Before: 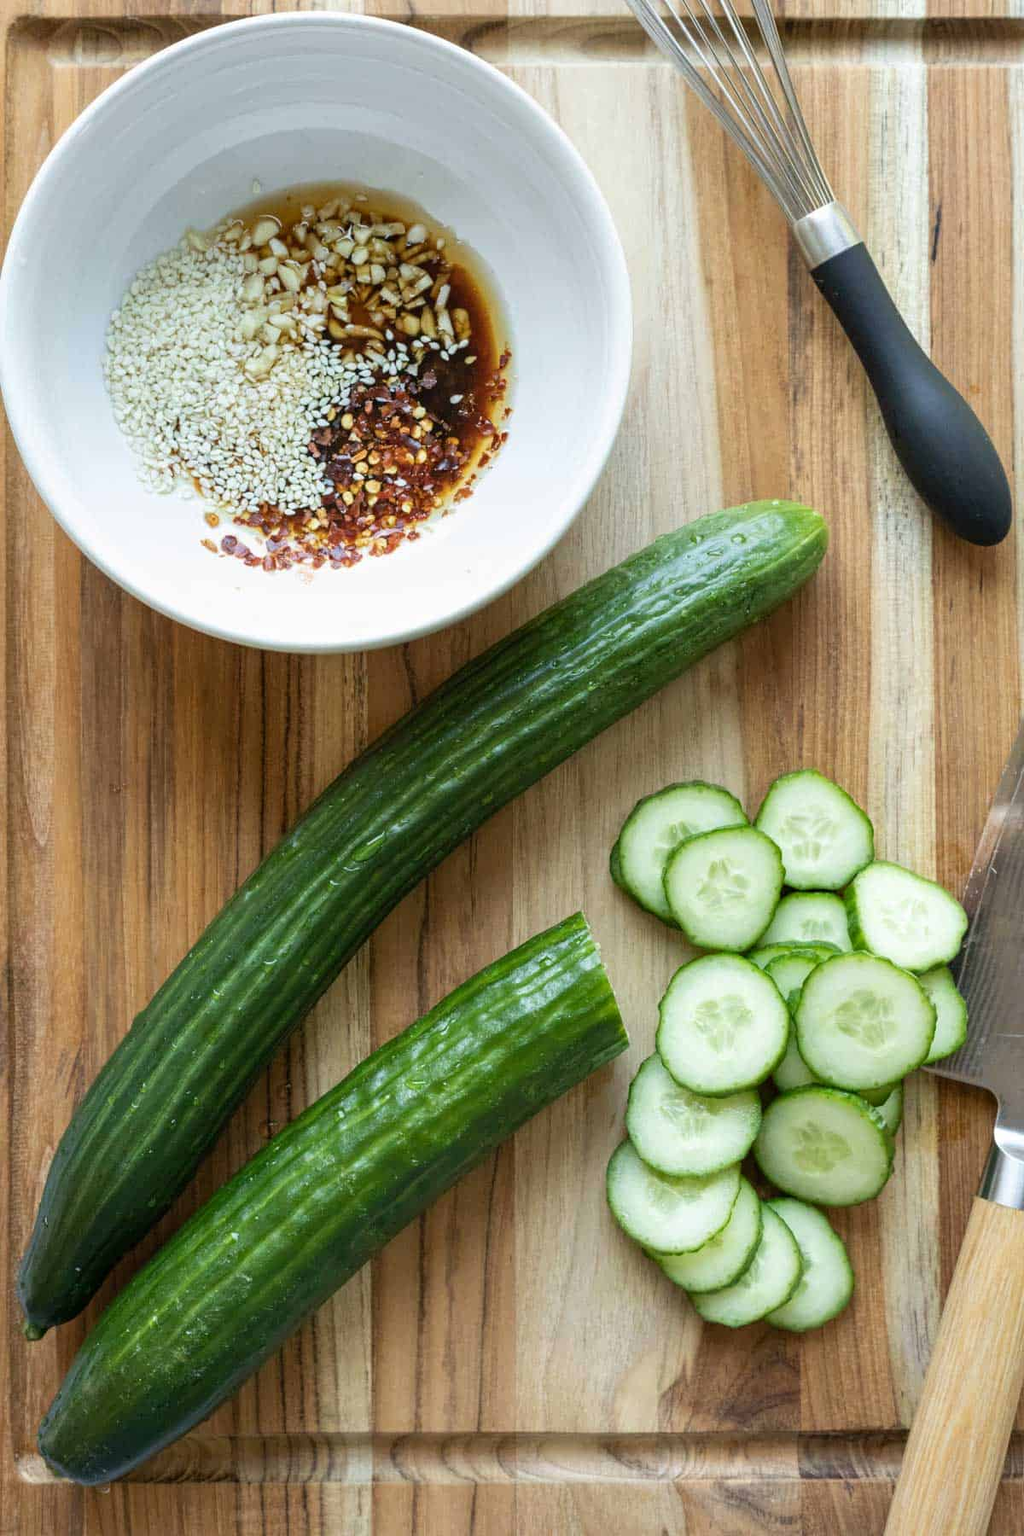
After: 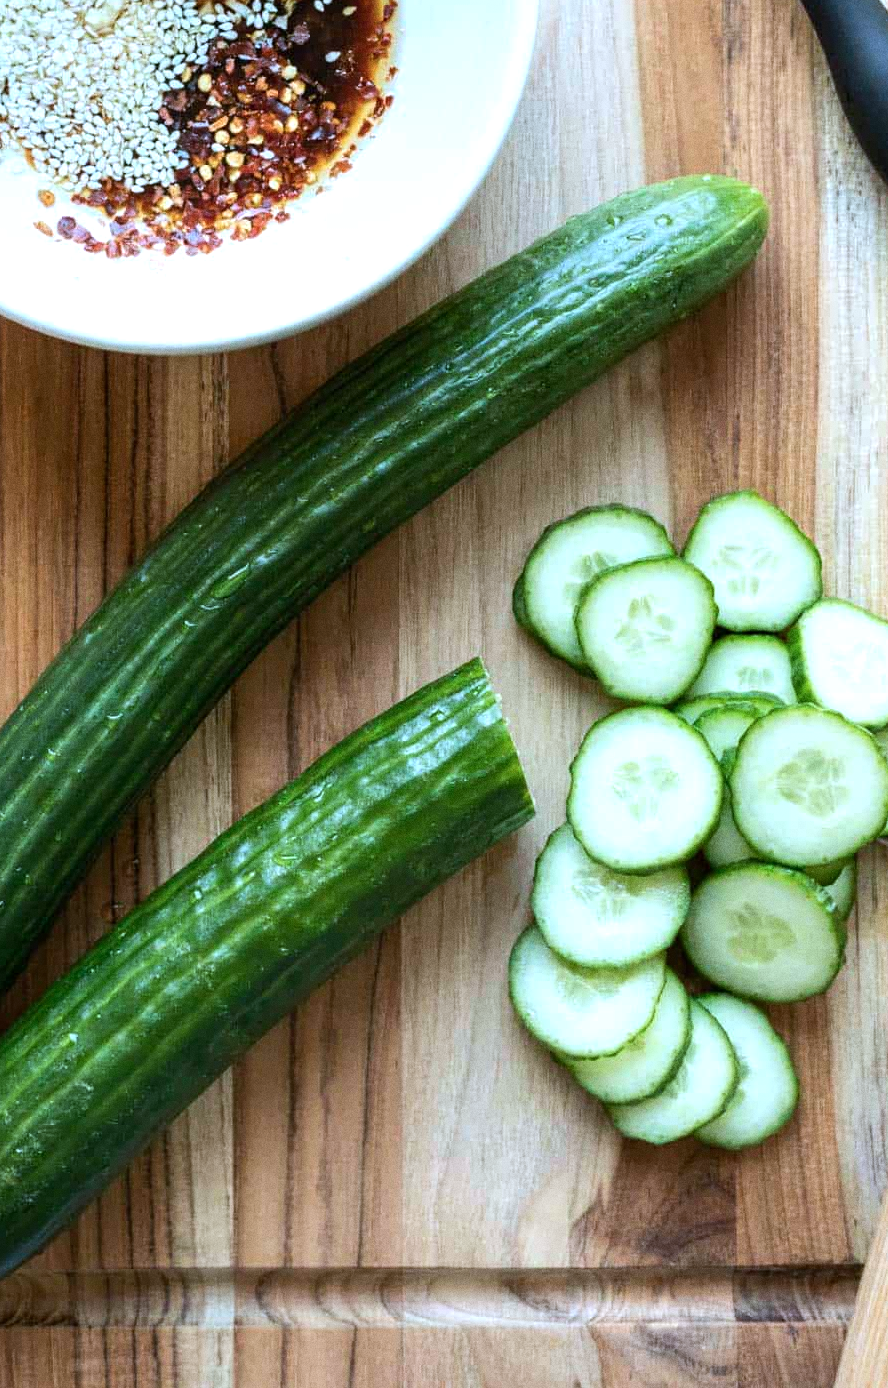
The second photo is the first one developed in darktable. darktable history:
contrast brightness saturation: saturation 0.1
exposure: black level correction 0.001, compensate highlight preservation false
color correction: highlights a* -2.24, highlights b* -18.1
crop: left 16.871%, top 22.857%, right 9.116%
tone equalizer: -8 EV -0.417 EV, -7 EV -0.389 EV, -6 EV -0.333 EV, -5 EV -0.222 EV, -3 EV 0.222 EV, -2 EV 0.333 EV, -1 EV 0.389 EV, +0 EV 0.417 EV, edges refinement/feathering 500, mask exposure compensation -1.57 EV, preserve details no
grain: coarseness 0.47 ISO
